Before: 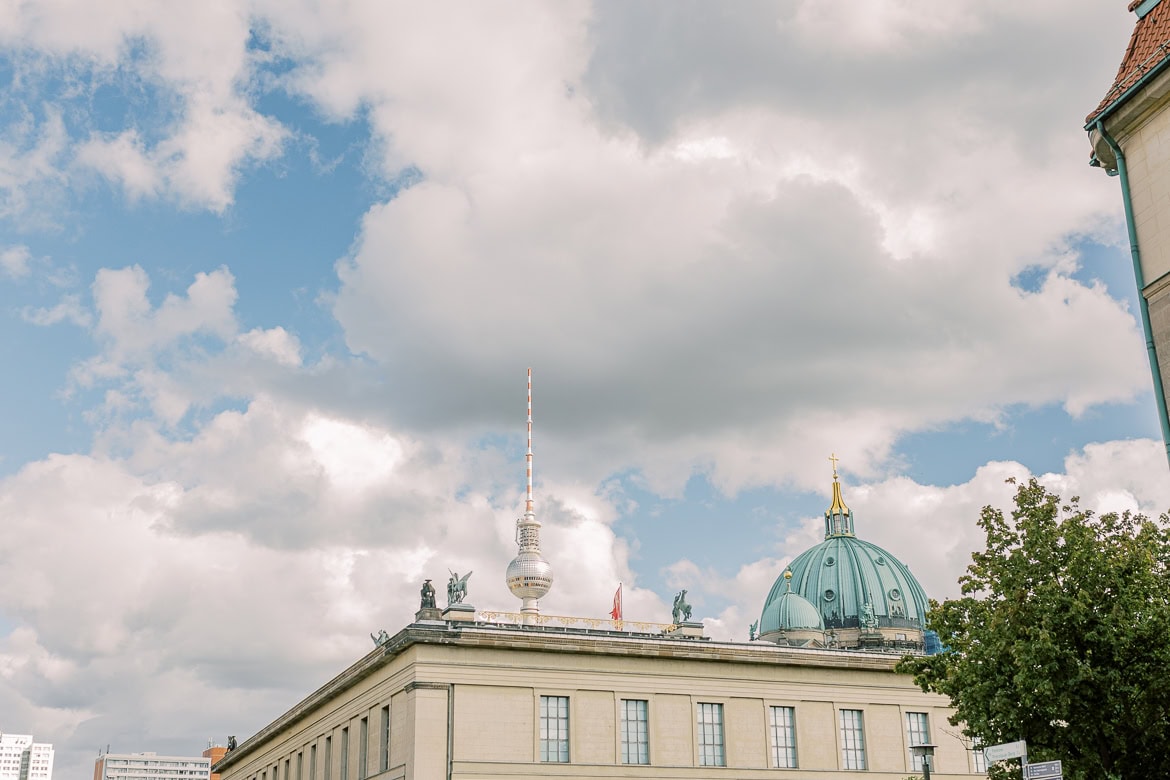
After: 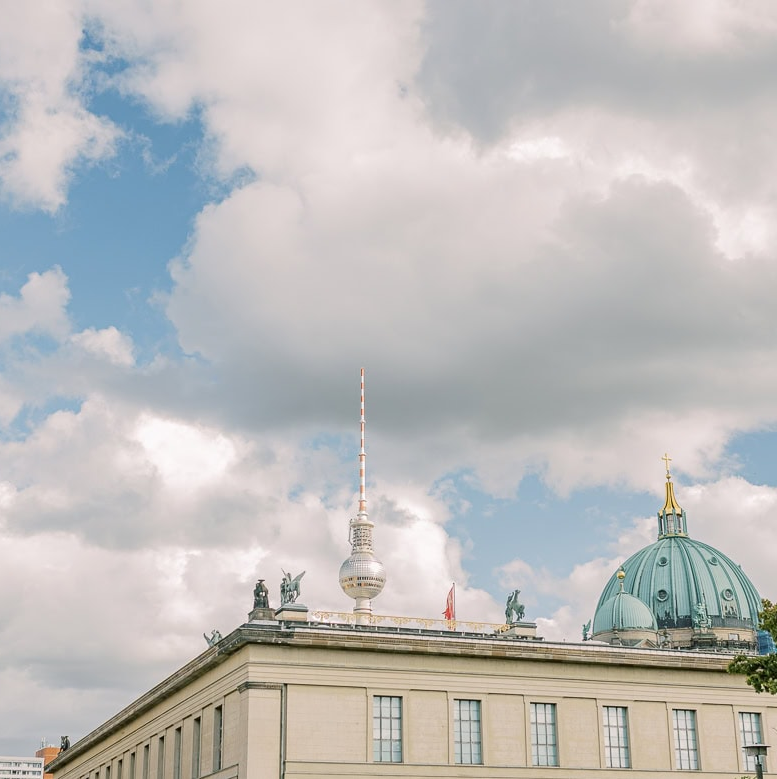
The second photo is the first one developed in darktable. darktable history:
crop and rotate: left 14.287%, right 19.279%
